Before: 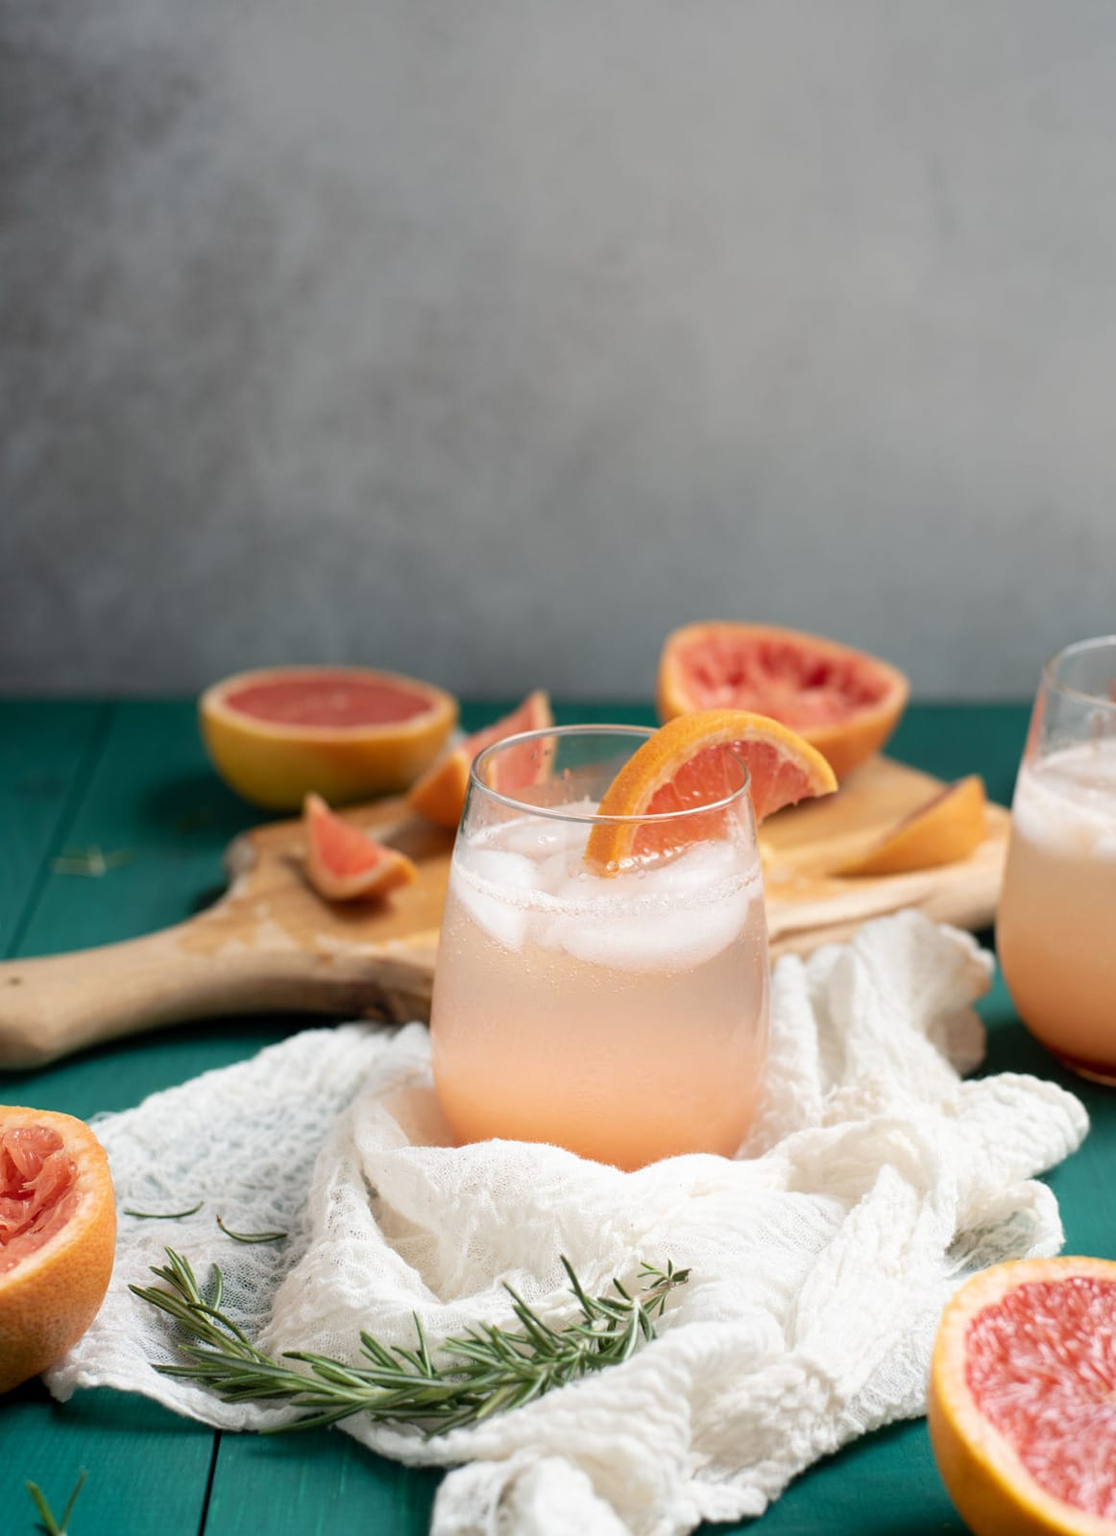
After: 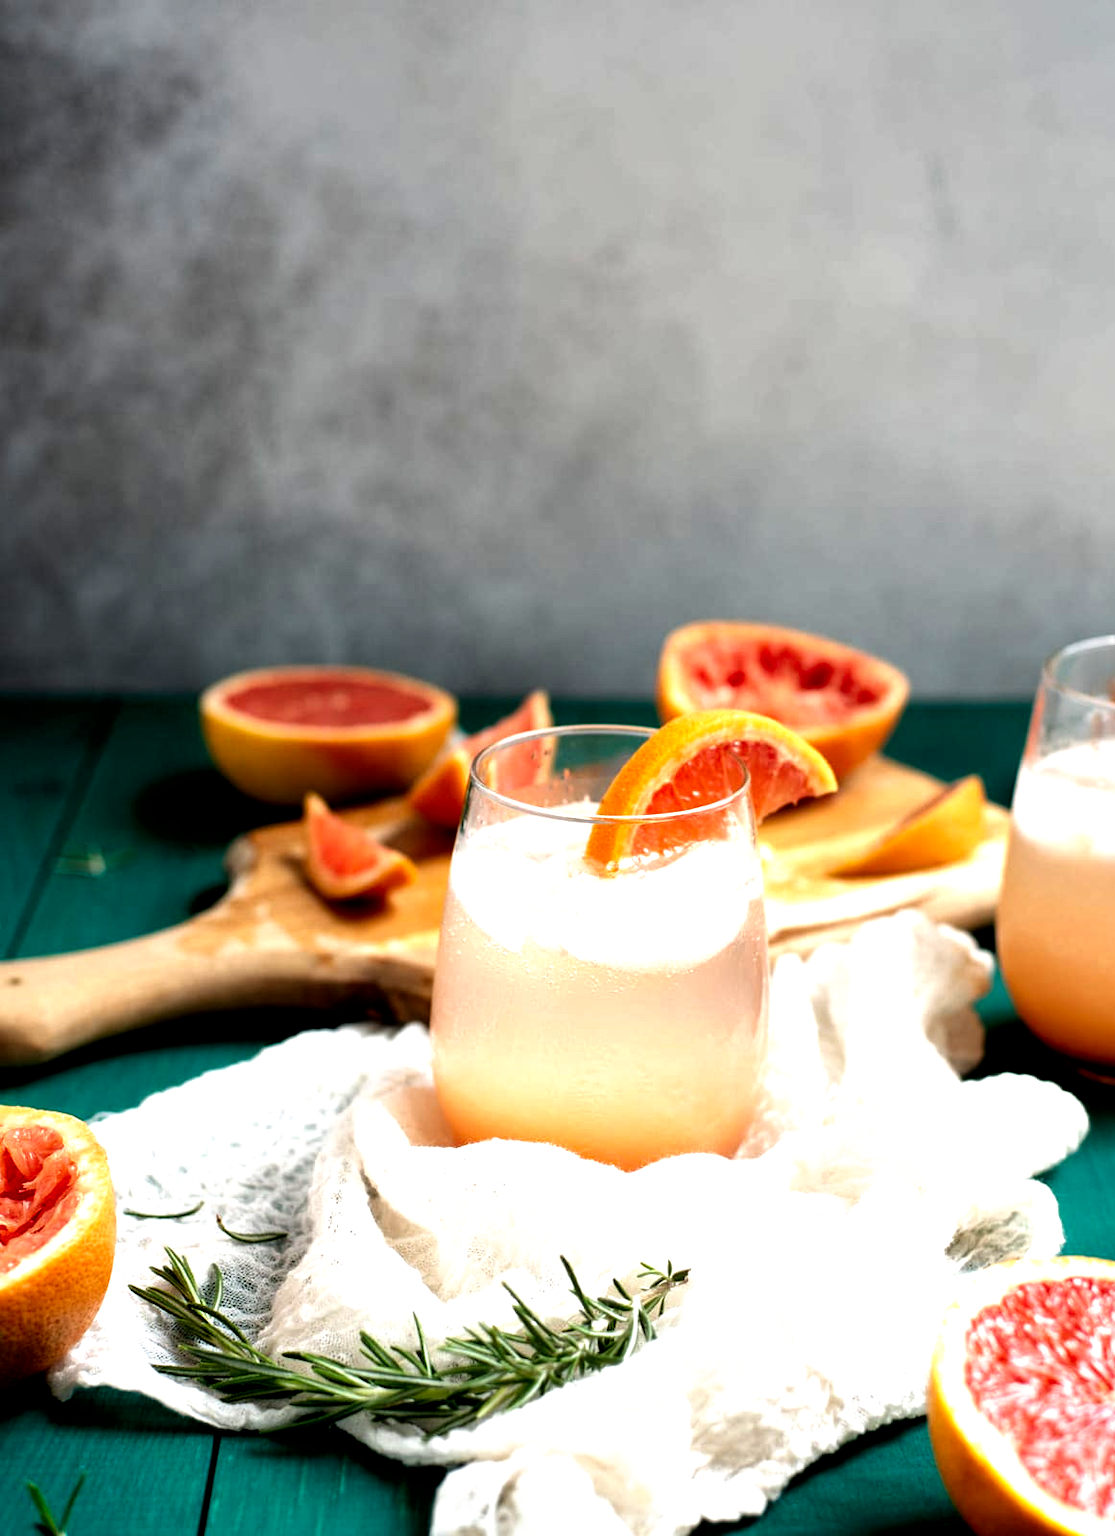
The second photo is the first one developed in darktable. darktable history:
local contrast: mode bilateral grid, contrast 20, coarseness 50, detail 132%, midtone range 0.2
filmic rgb: black relative exposure -8.2 EV, white relative exposure 2.2 EV, threshold 3 EV, hardness 7.11, latitude 85.74%, contrast 1.696, highlights saturation mix -4%, shadows ↔ highlights balance -2.69%, preserve chrominance no, color science v5 (2021), contrast in shadows safe, contrast in highlights safe, enable highlight reconstruction true
